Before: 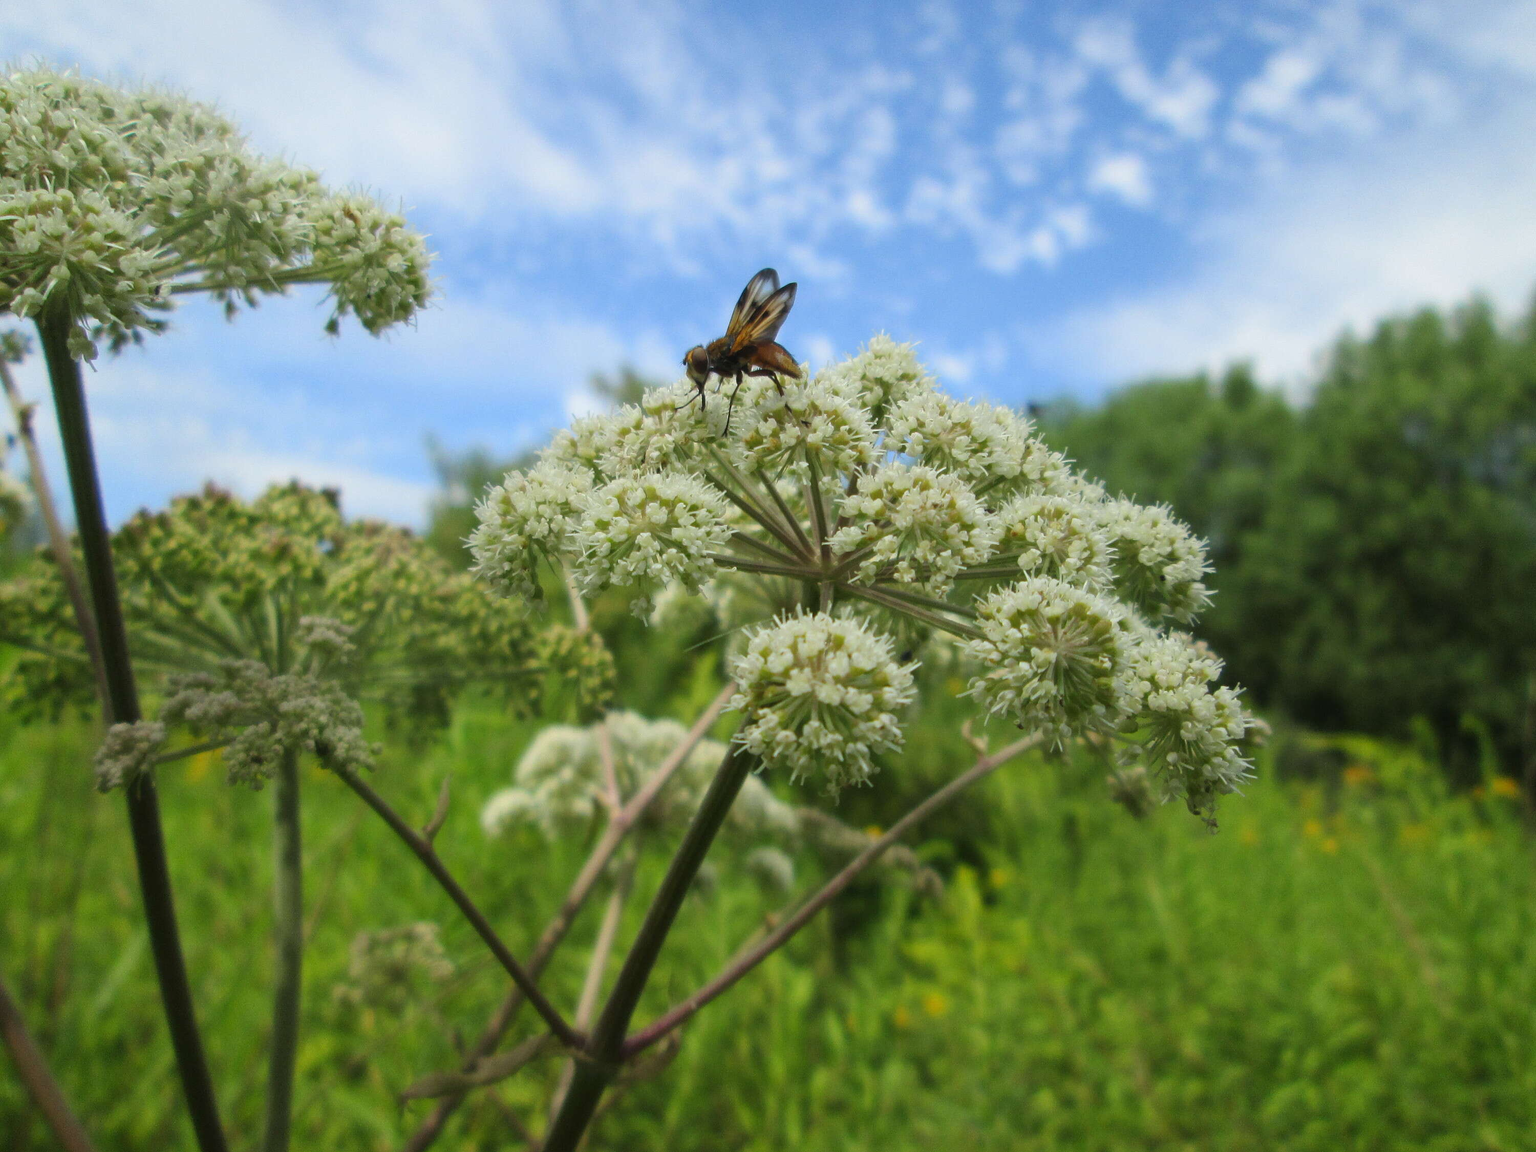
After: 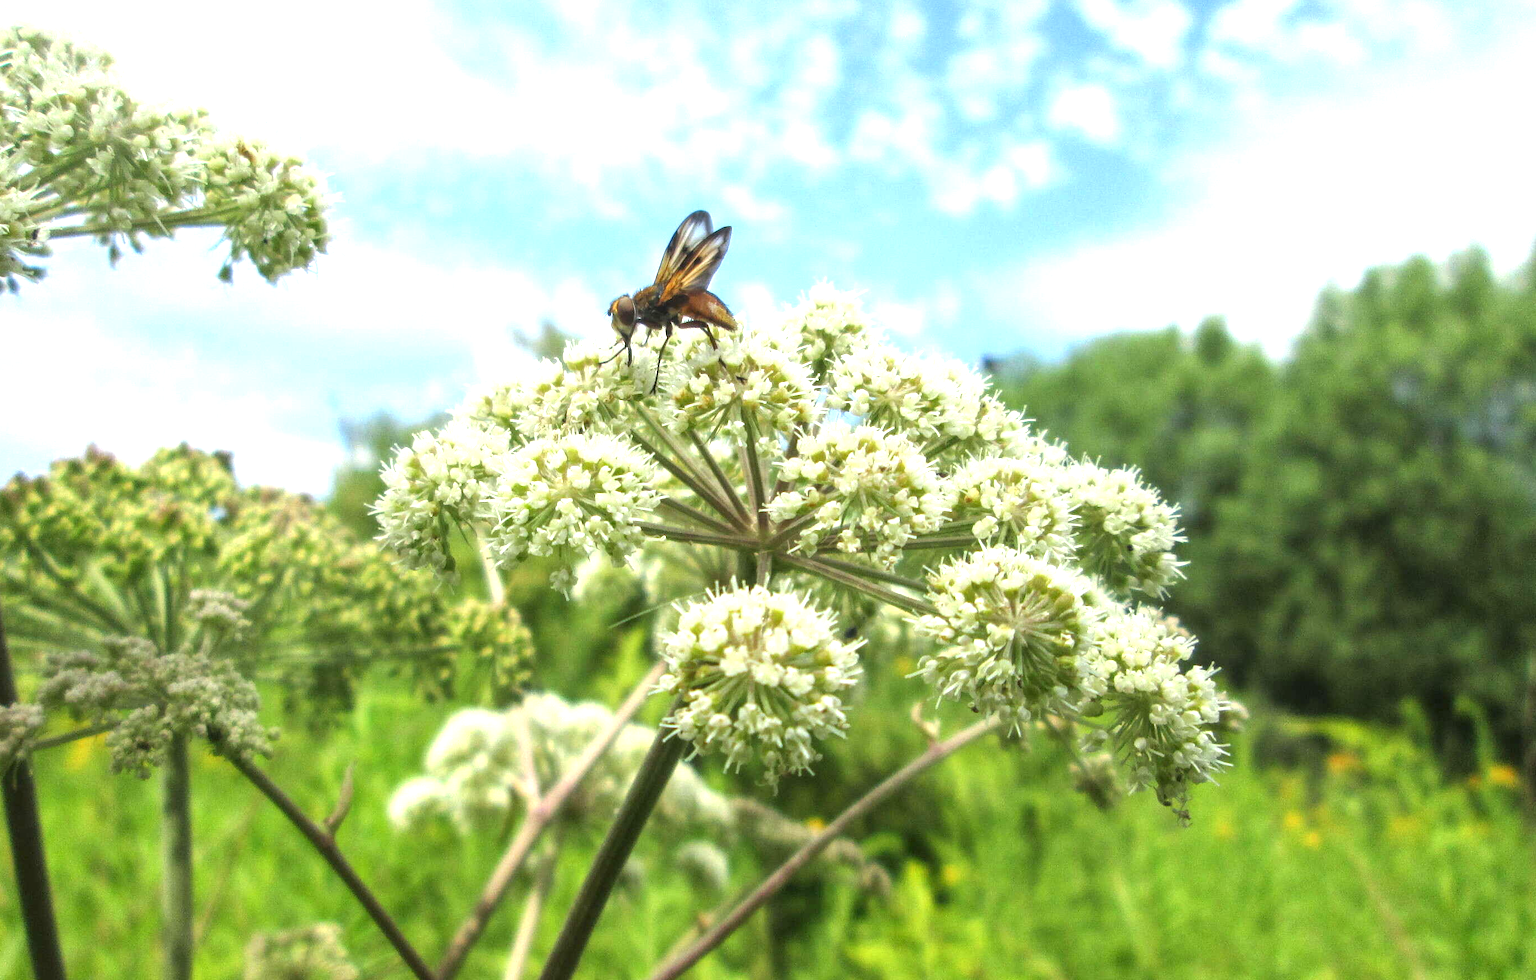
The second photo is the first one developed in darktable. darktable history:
local contrast: on, module defaults
crop: left 8.173%, top 6.535%, bottom 15.308%
exposure: black level correction 0, exposure 1.2 EV, compensate highlight preservation false
